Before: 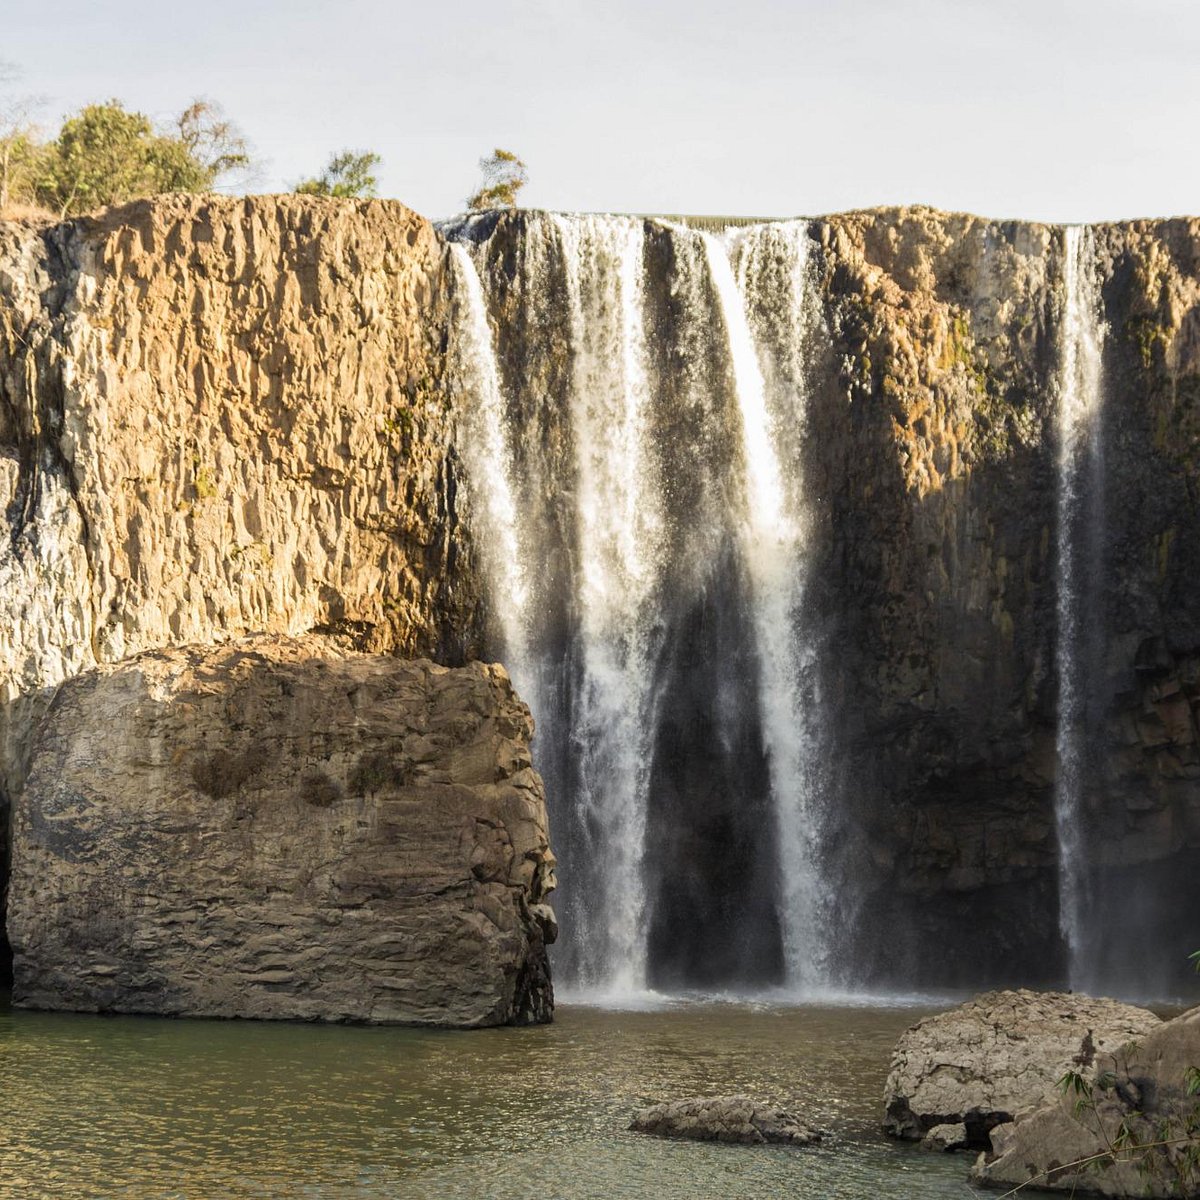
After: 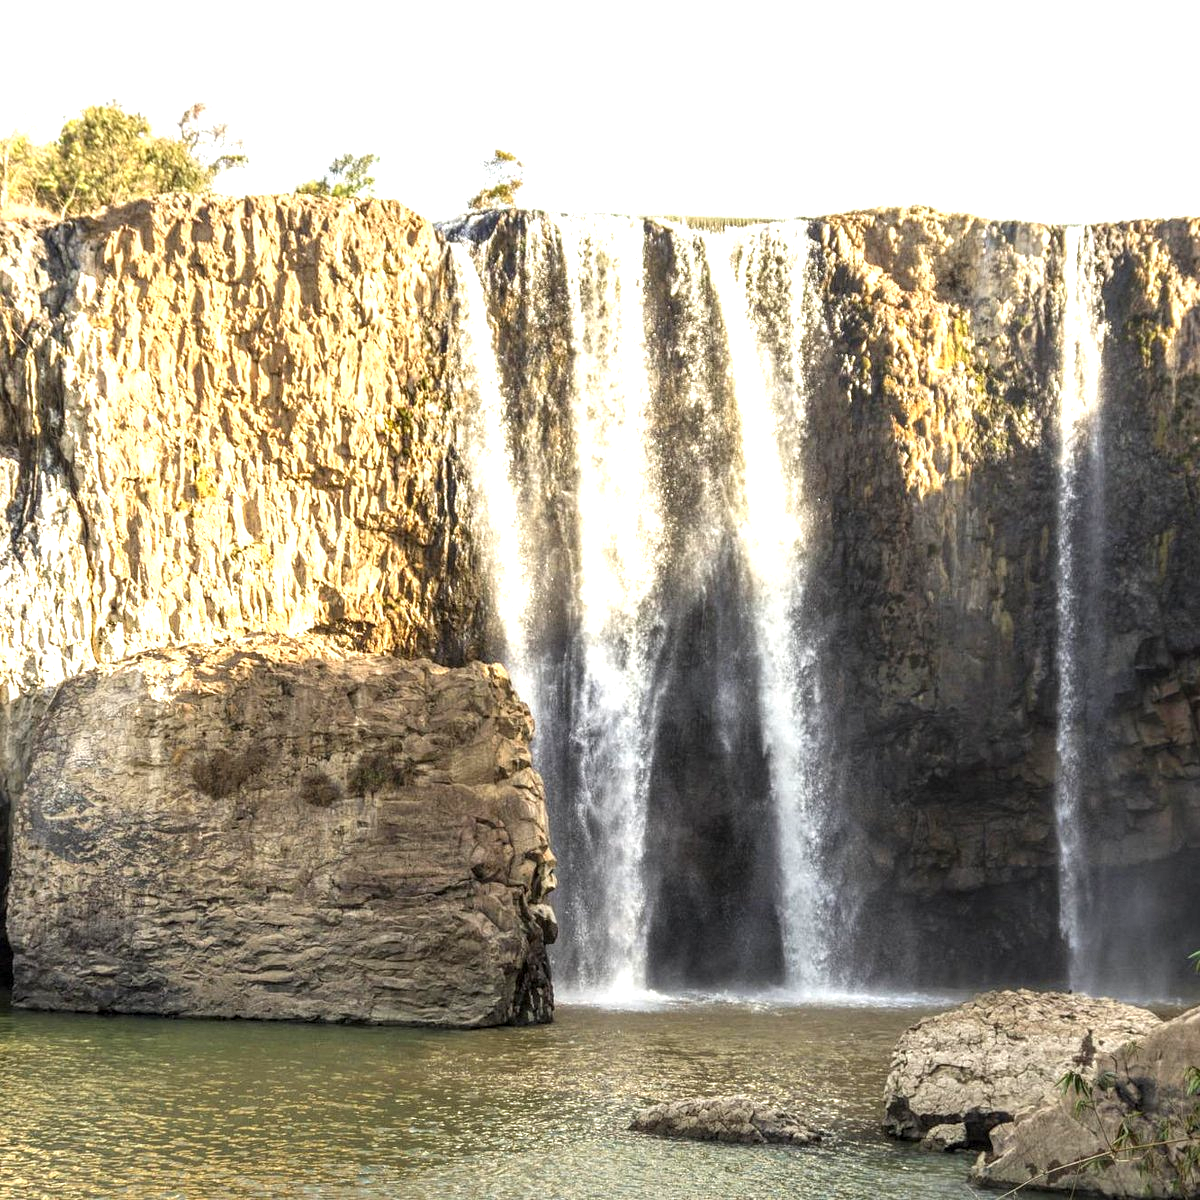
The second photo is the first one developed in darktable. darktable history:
local contrast: on, module defaults
exposure: black level correction 0, exposure 0.951 EV, compensate highlight preservation false
